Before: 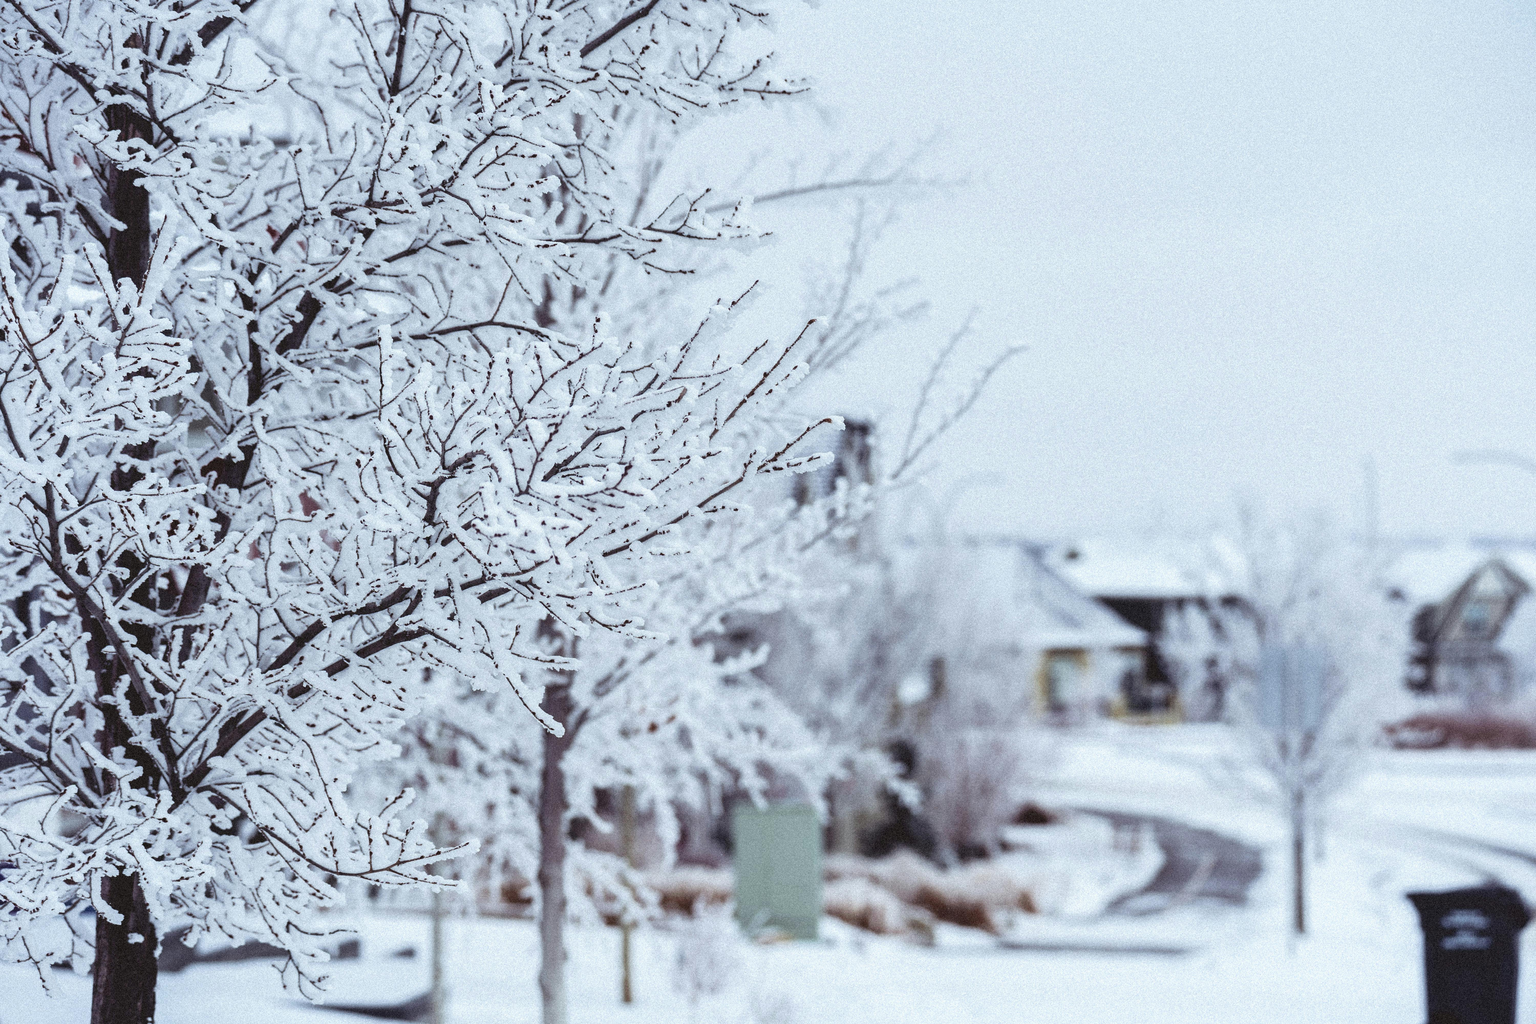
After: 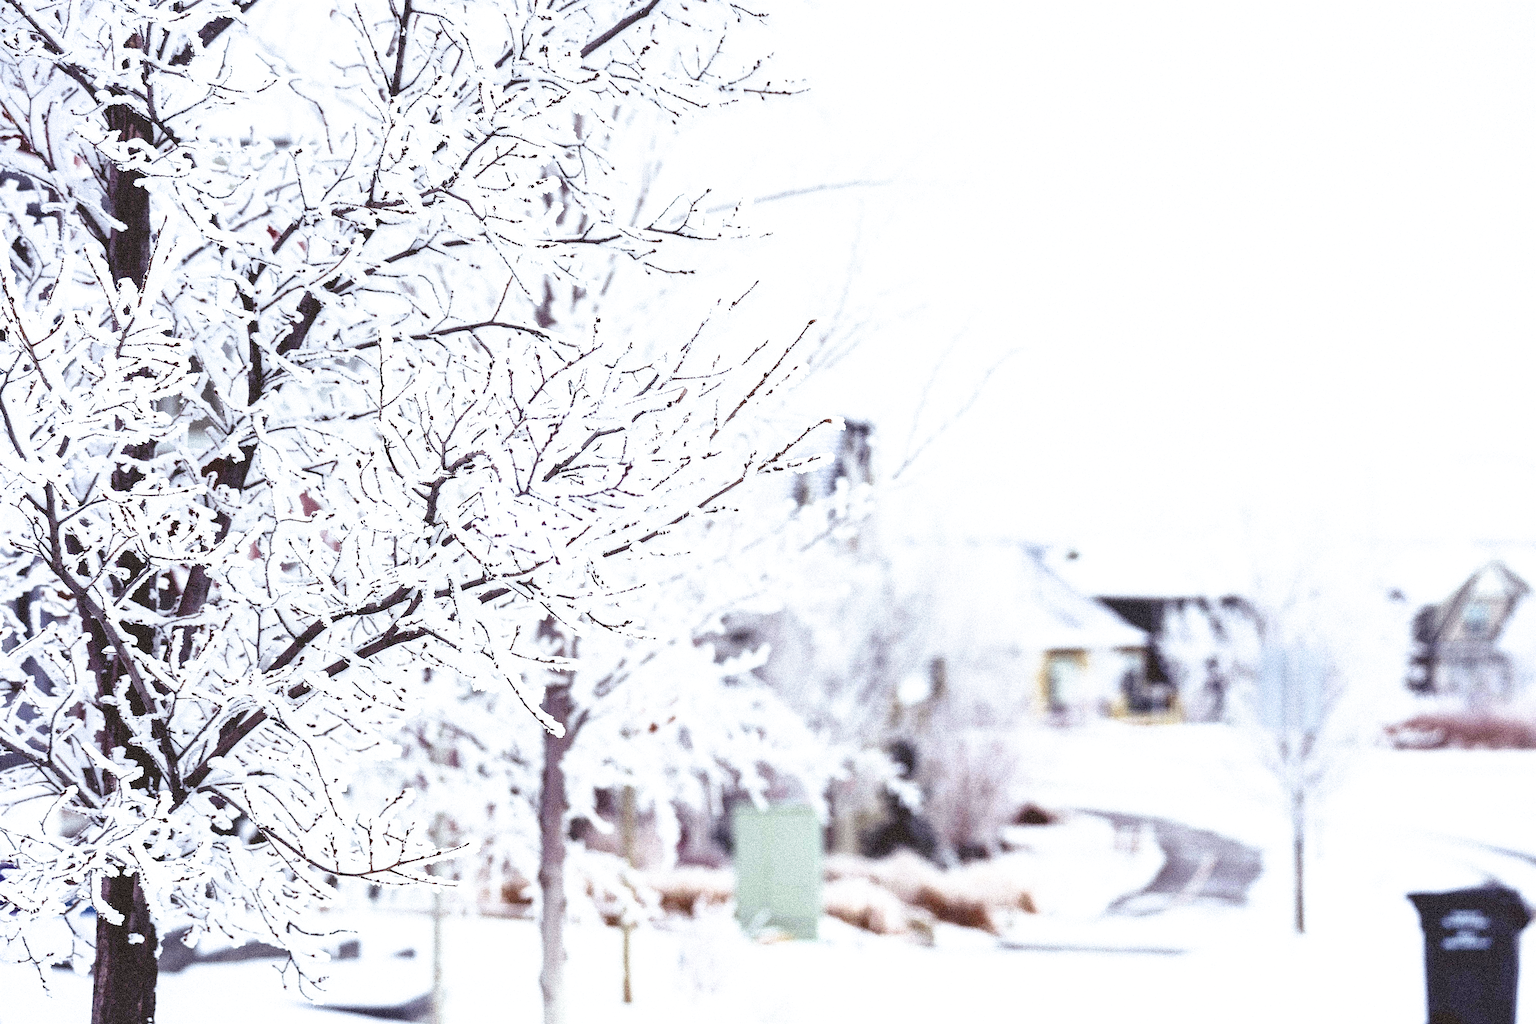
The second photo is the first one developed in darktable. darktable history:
sharpen: on, module defaults
filmic rgb: middle gray luminance 18.24%, black relative exposure -11.53 EV, white relative exposure 2.53 EV, target black luminance 0%, hardness 8.45, latitude 98.26%, contrast 1.08, shadows ↔ highlights balance 0.651%, color science v6 (2022), iterations of high-quality reconstruction 0
exposure: black level correction 0.001, exposure 1.118 EV, compensate highlight preservation false
color balance rgb: highlights gain › chroma 2.072%, highlights gain › hue 64.33°, perceptual saturation grading › global saturation 46.304%, perceptual saturation grading › highlights -50.343%, perceptual saturation grading › shadows 30.799%
